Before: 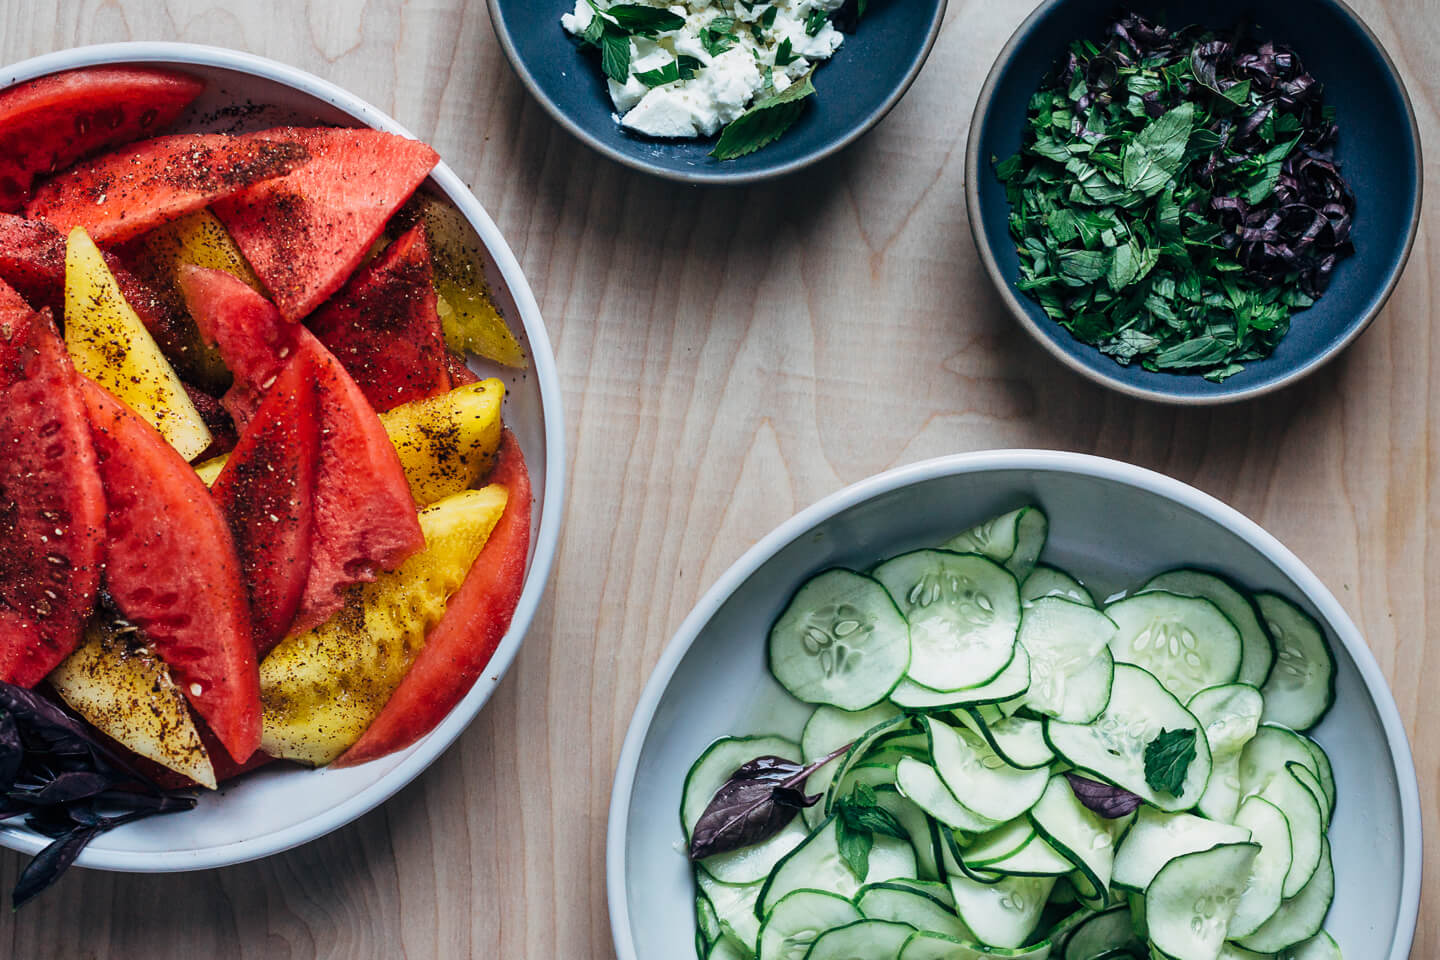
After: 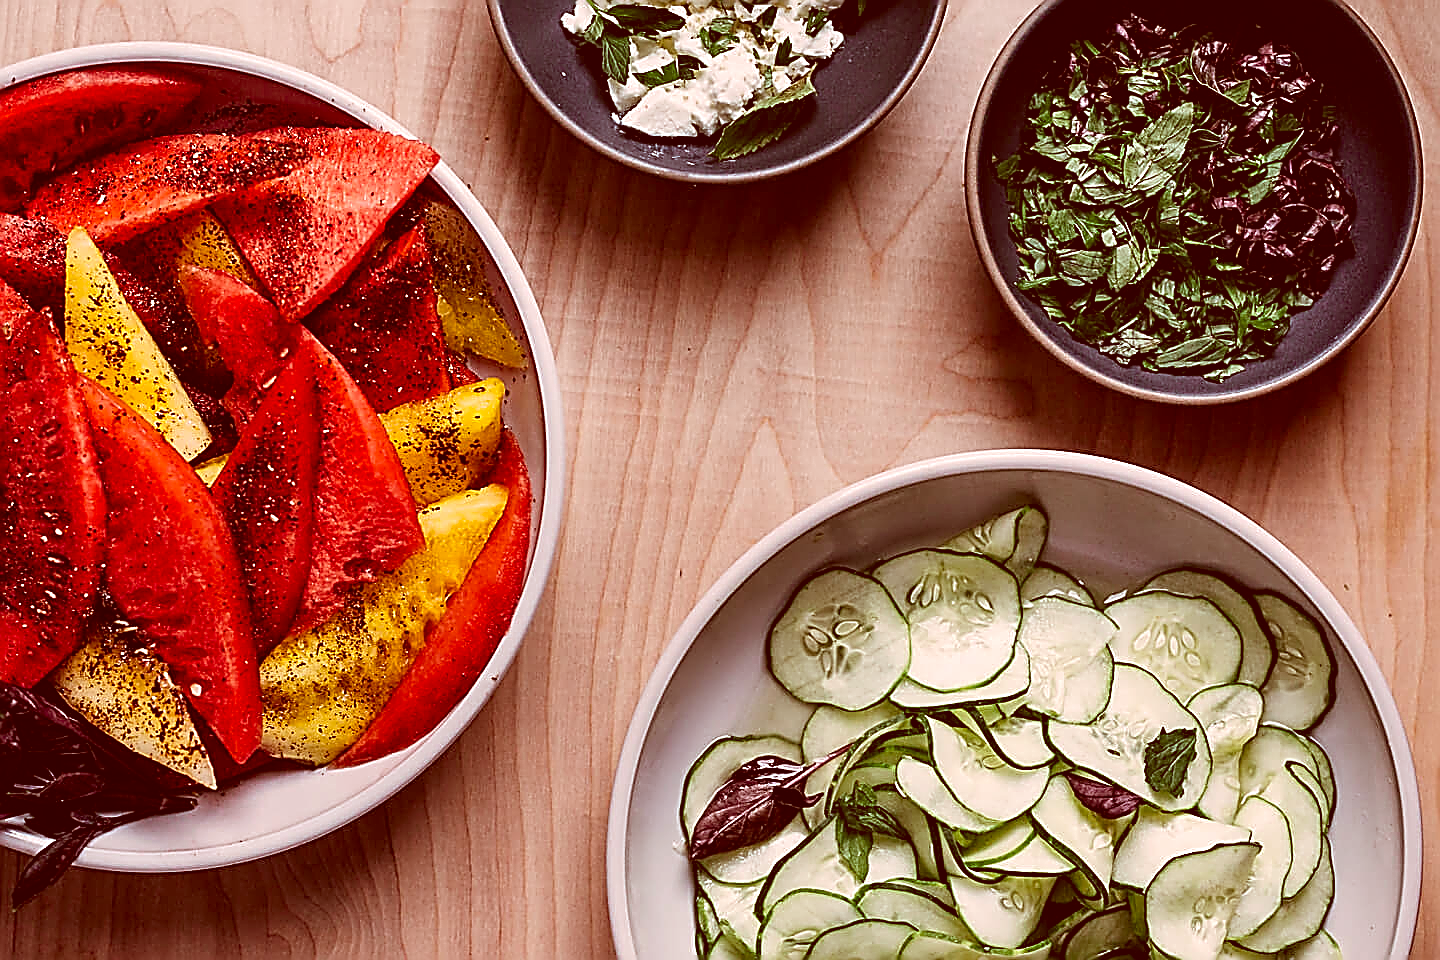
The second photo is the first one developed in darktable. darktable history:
sharpen: amount 1.861
color correction: highlights a* 9.03, highlights b* 8.71, shadows a* 40, shadows b* 40, saturation 0.8
color balance rgb: linear chroma grading › global chroma 10%, perceptual saturation grading › global saturation 5%, perceptual brilliance grading › global brilliance 4%, global vibrance 7%, saturation formula JzAzBz (2021)
